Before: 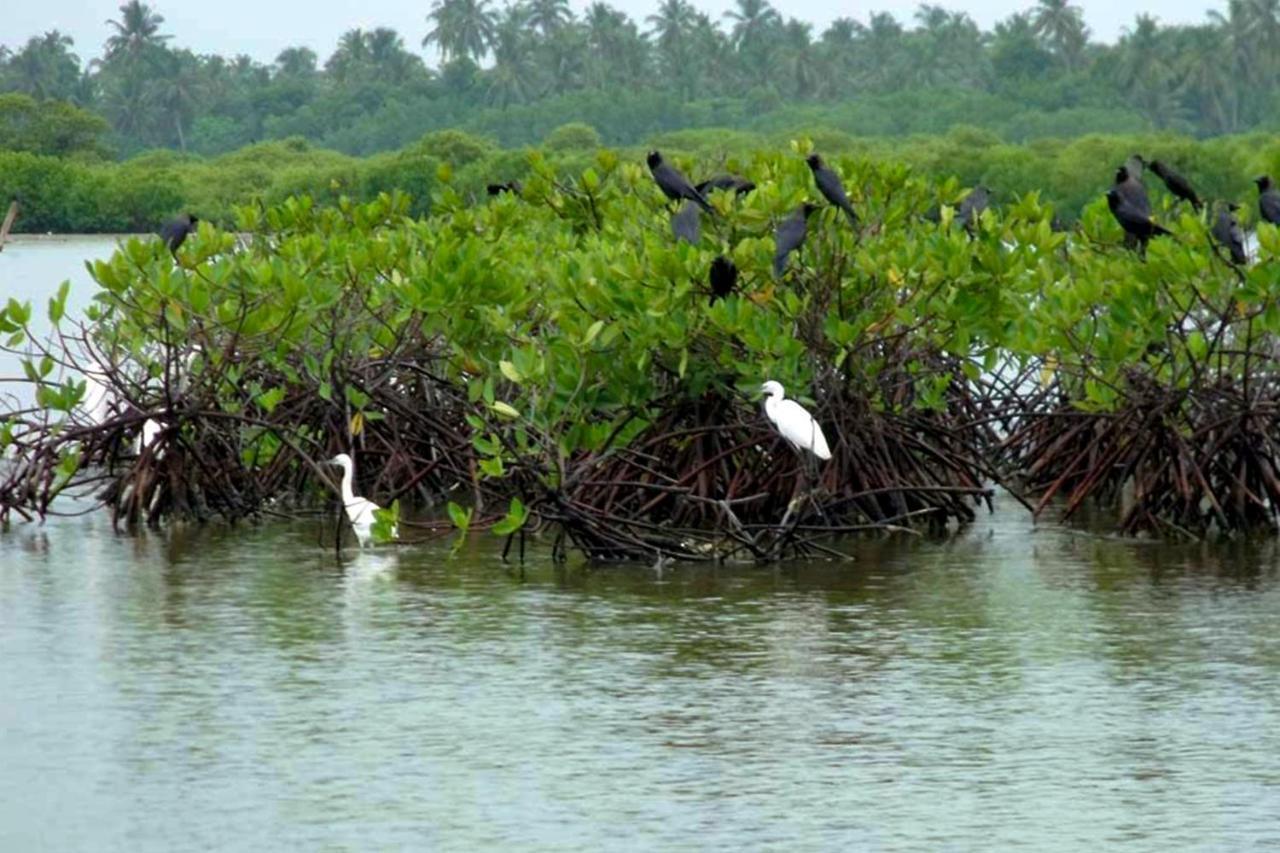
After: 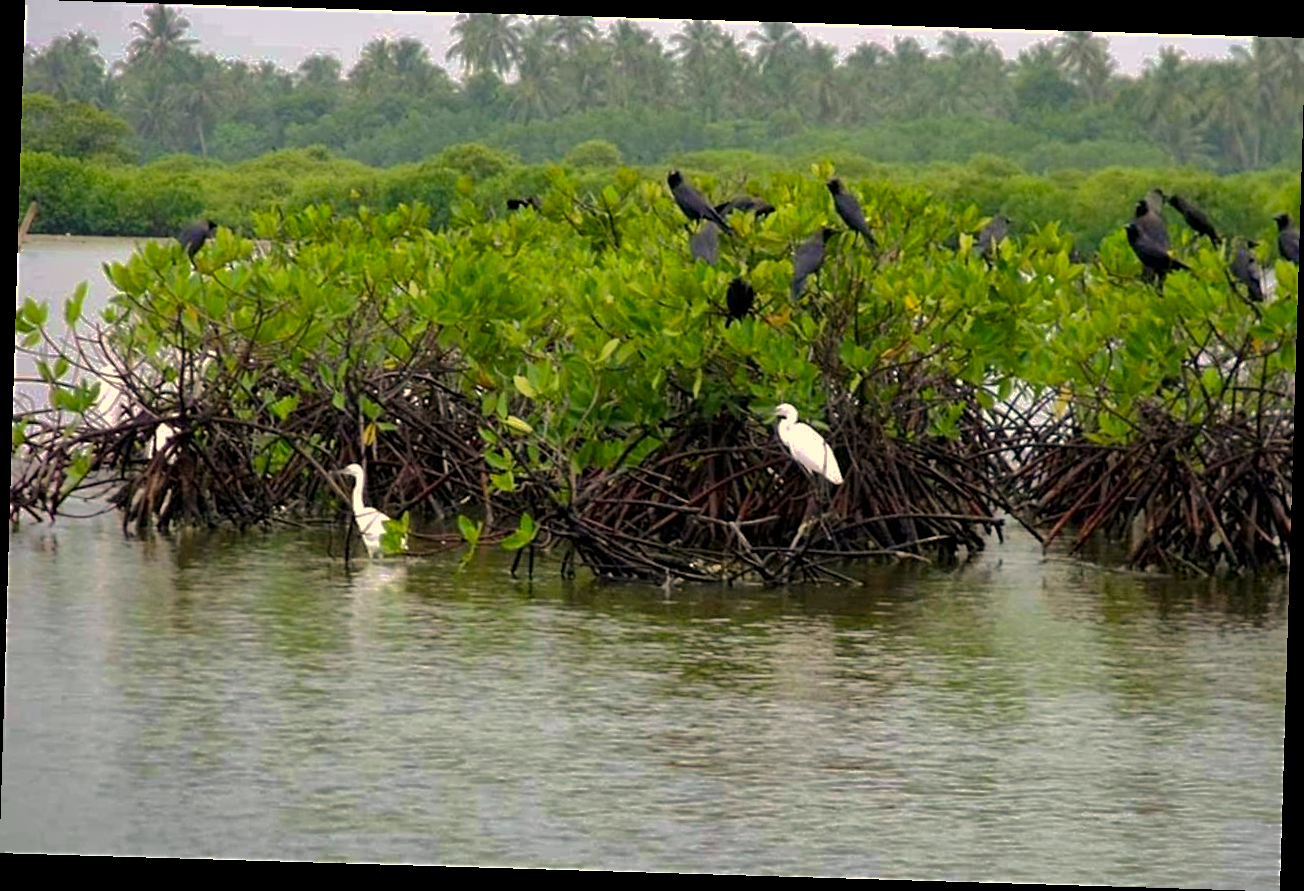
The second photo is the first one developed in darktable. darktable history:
color correction: highlights a* 2.72, highlights b* 22.8
sharpen: on, module defaults
white balance: red 1.05, blue 1.072
rotate and perspective: rotation 1.72°, automatic cropping off
shadows and highlights: shadows -19.91, highlights -73.15
